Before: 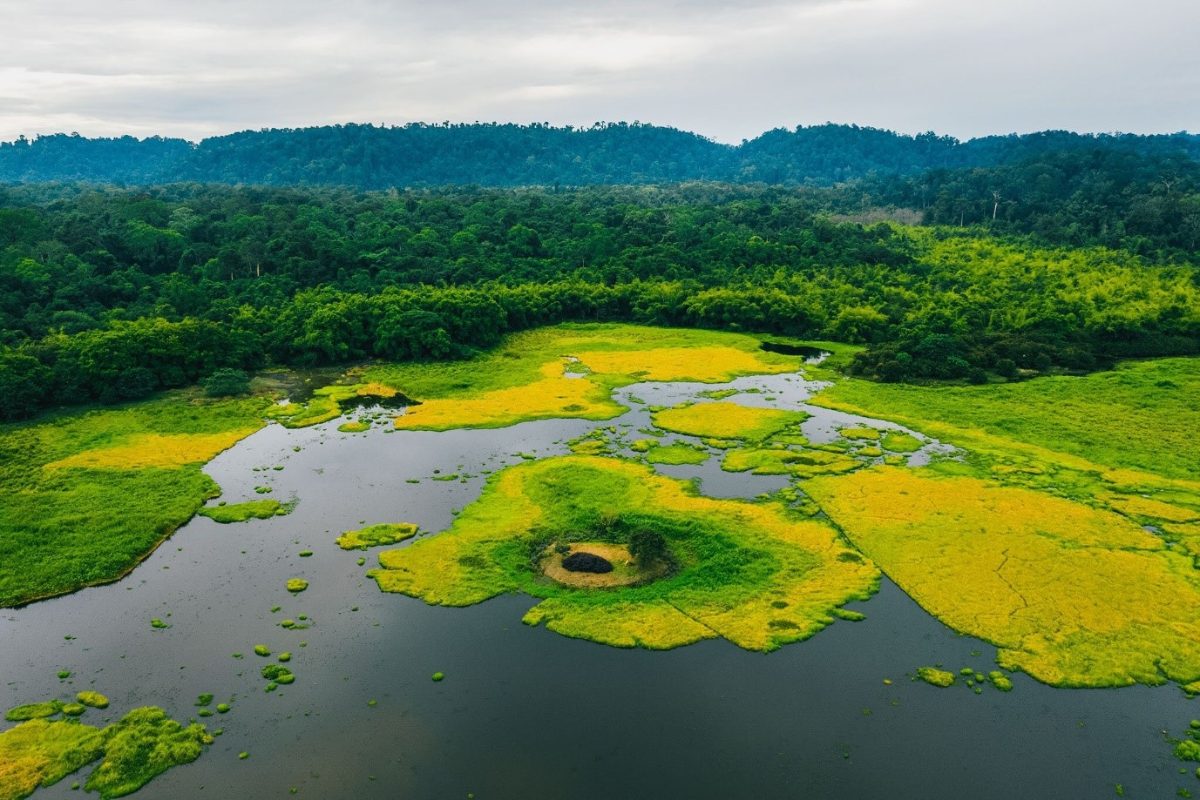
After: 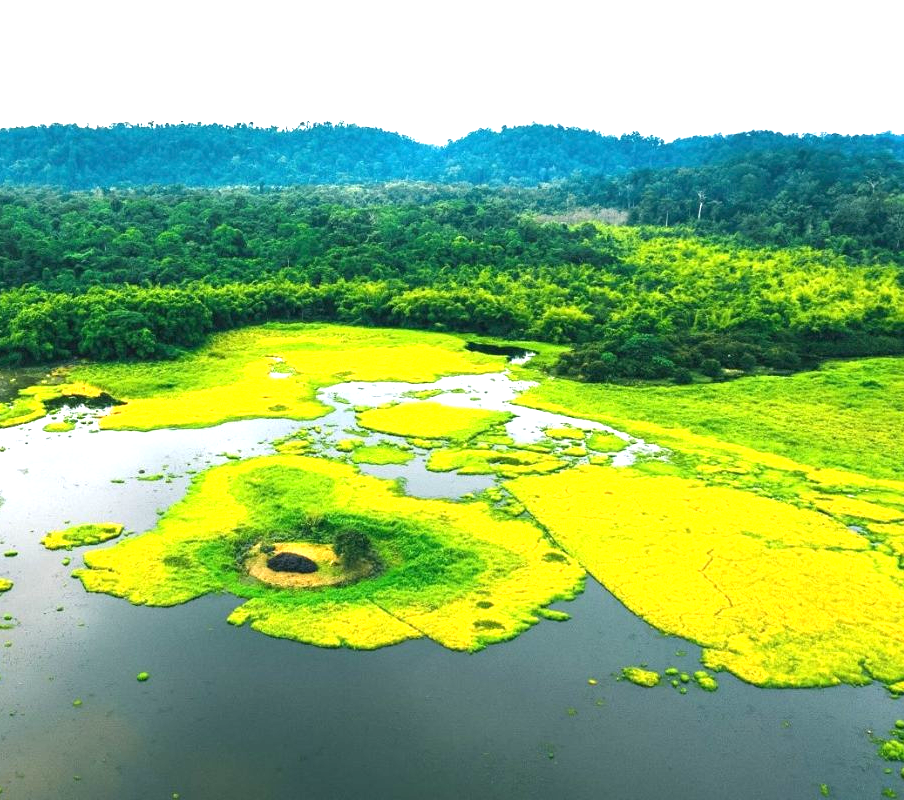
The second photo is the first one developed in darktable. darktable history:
exposure: black level correction 0, exposure 1.45 EV, compensate exposure bias true, compensate highlight preservation false
crop and rotate: left 24.6%
